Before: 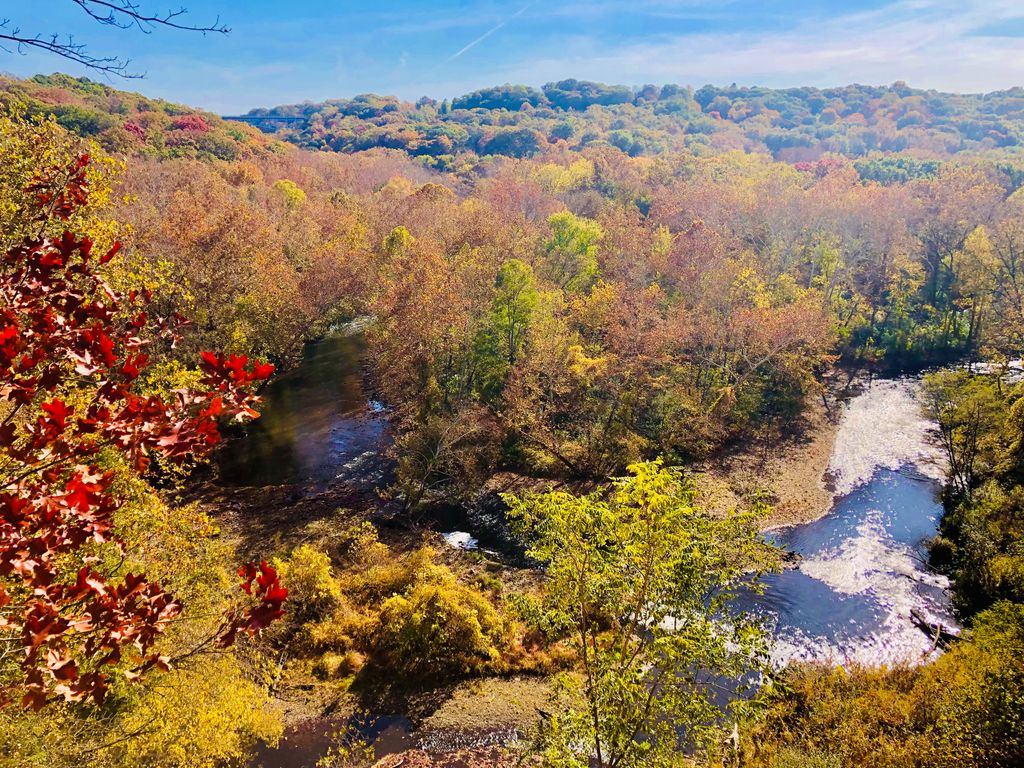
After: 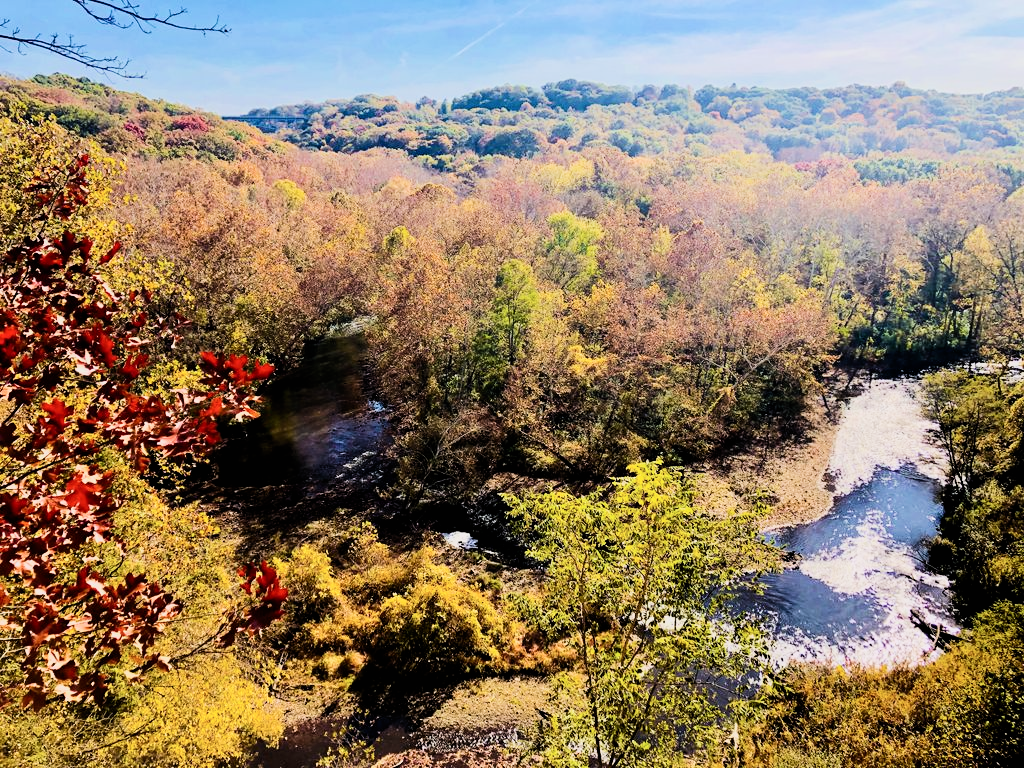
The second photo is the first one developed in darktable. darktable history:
contrast brightness saturation: contrast 0.24, brightness 0.09
filmic rgb: black relative exposure -5 EV, hardness 2.88, contrast 1.2, highlights saturation mix -30%
